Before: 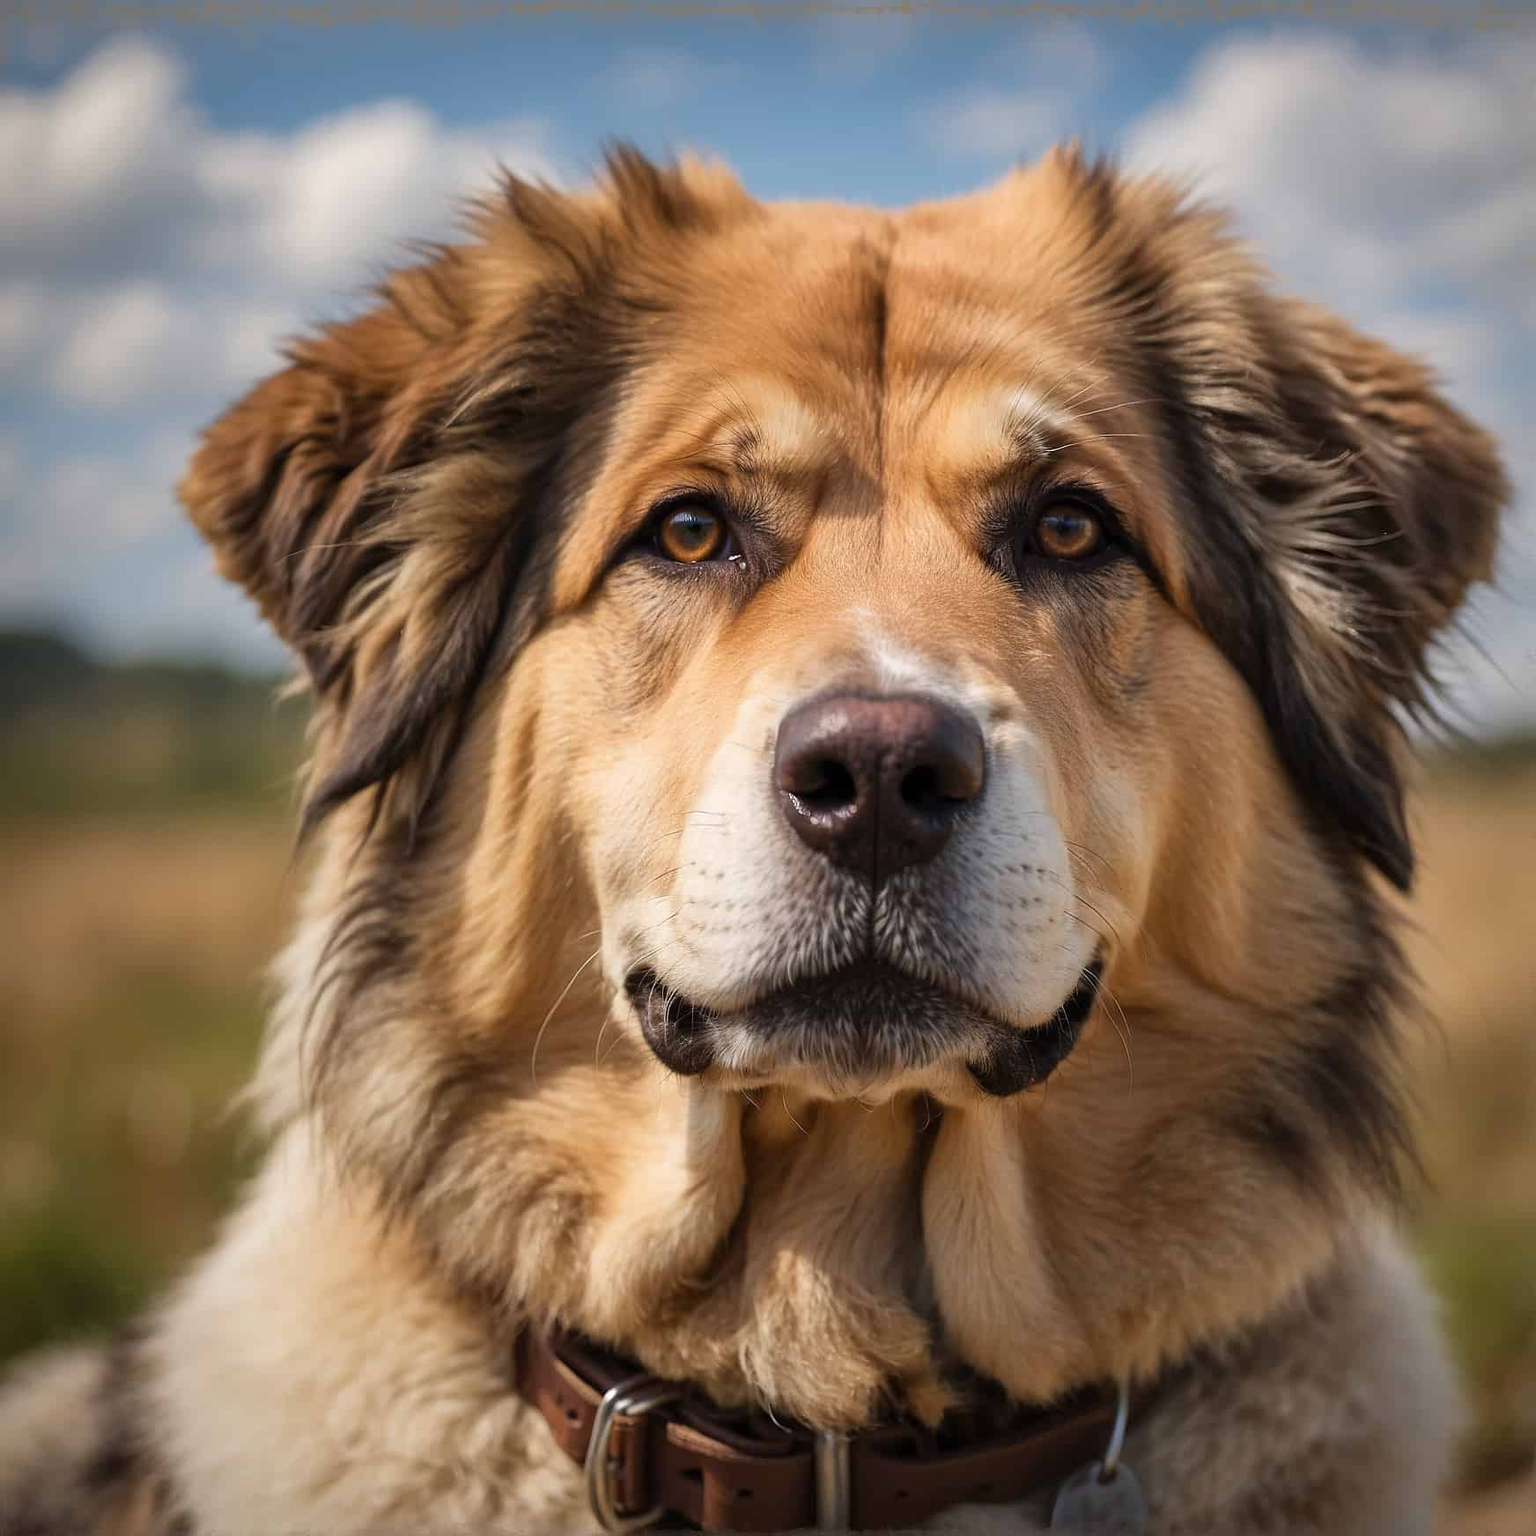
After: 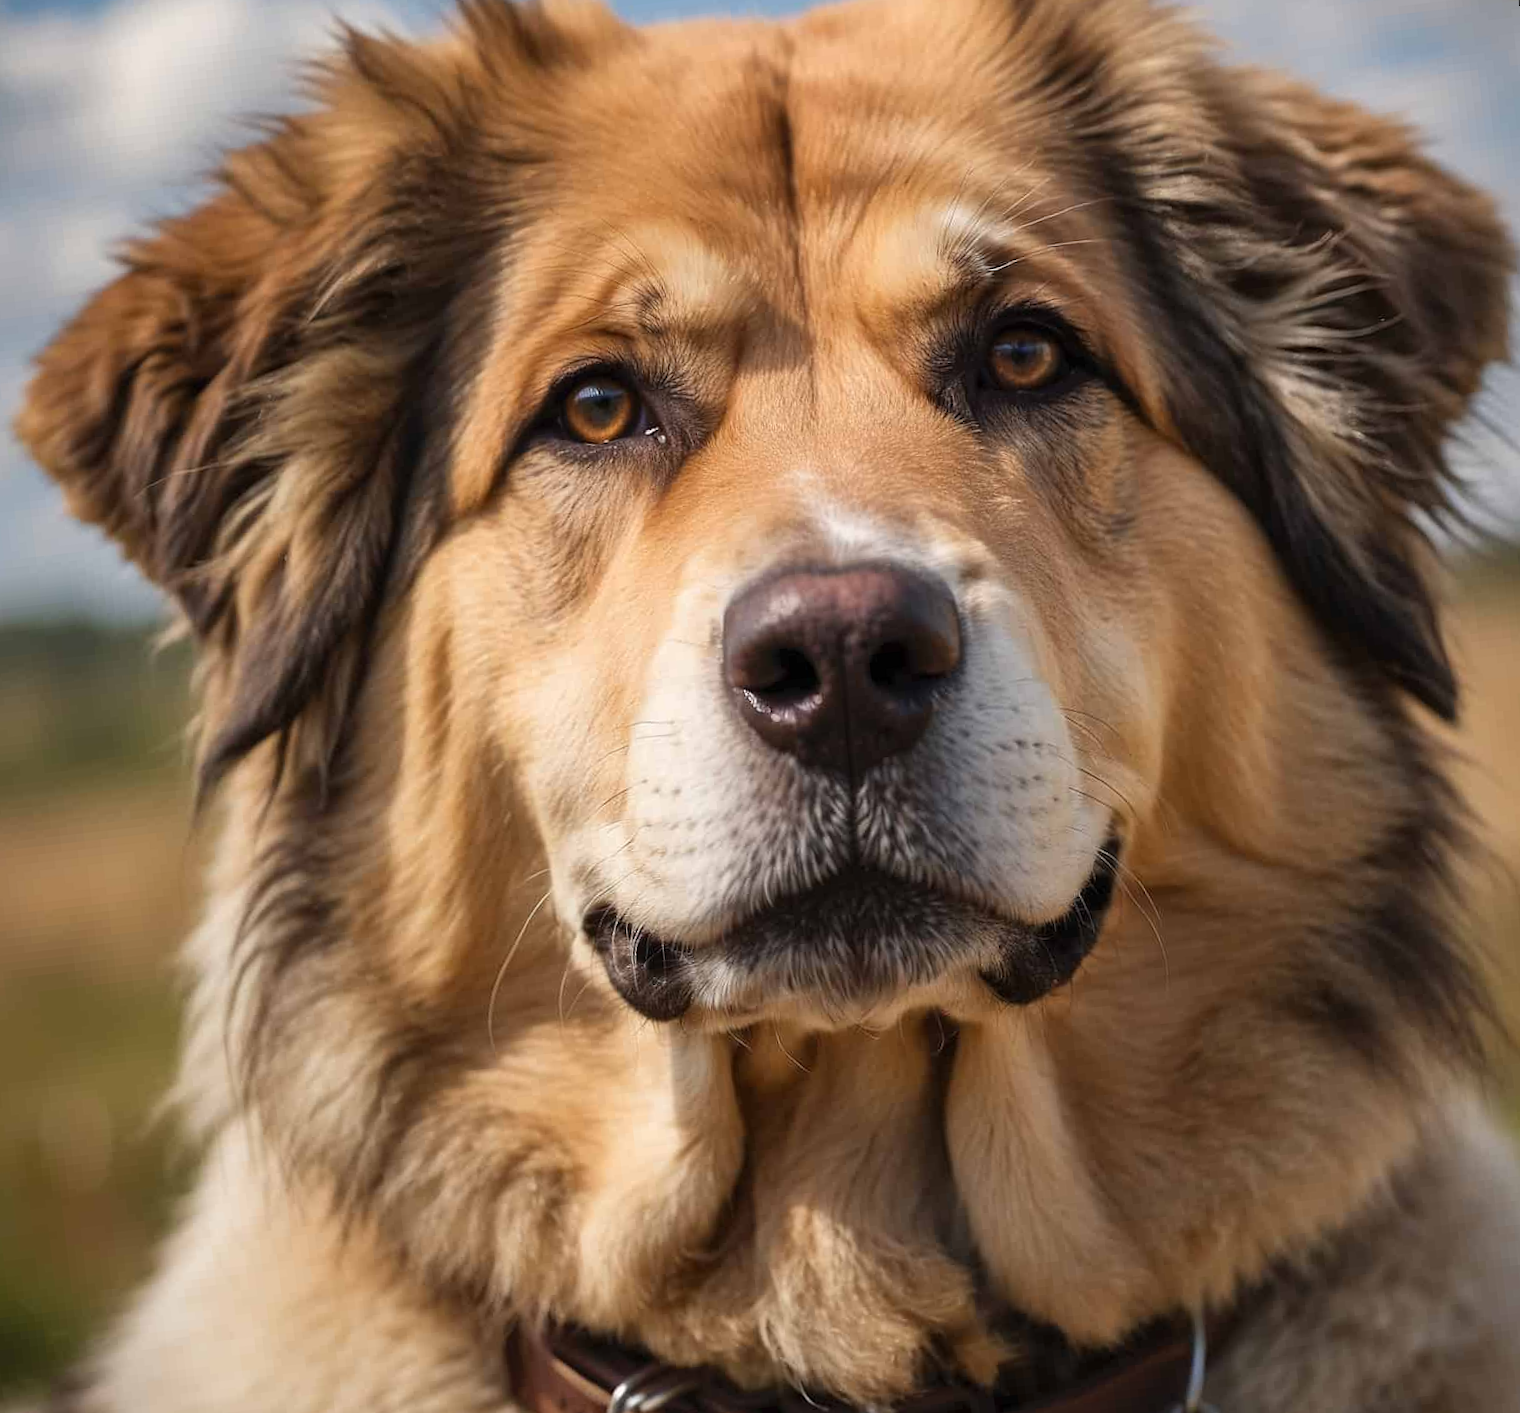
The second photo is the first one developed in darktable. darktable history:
rotate and perspective: rotation -4.57°, crop left 0.054, crop right 0.944, crop top 0.087, crop bottom 0.914
crop and rotate: angle 1.96°, left 5.673%, top 5.673%
shadows and highlights: shadows 62.66, white point adjustment 0.37, highlights -34.44, compress 83.82%
